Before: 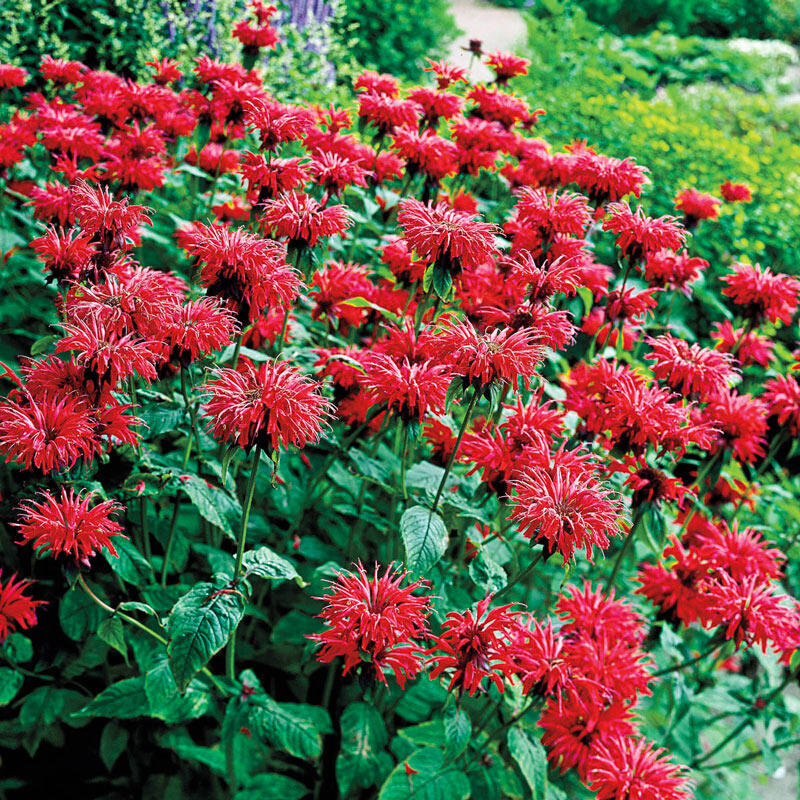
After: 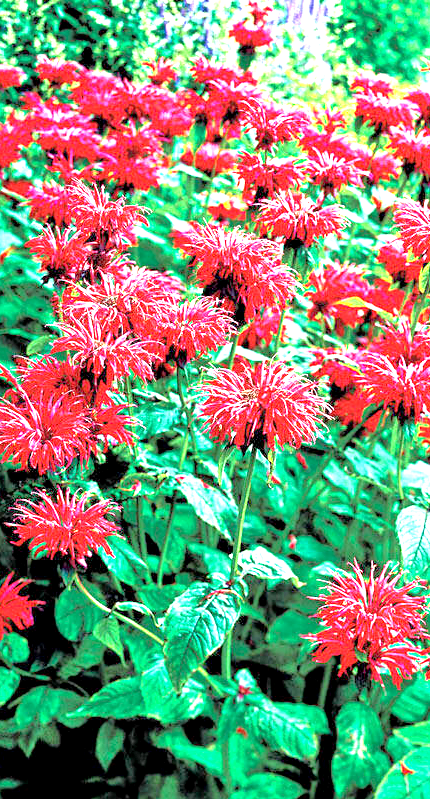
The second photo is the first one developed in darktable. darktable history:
crop: left 0.587%, right 45.588%, bottom 0.086%
tone equalizer: -7 EV 0.15 EV, -6 EV 0.6 EV, -5 EV 1.15 EV, -4 EV 1.33 EV, -3 EV 1.15 EV, -2 EV 0.6 EV, -1 EV 0.15 EV, mask exposure compensation -0.5 EV
exposure: black level correction 0.001, exposure 2 EV, compensate highlight preservation false
